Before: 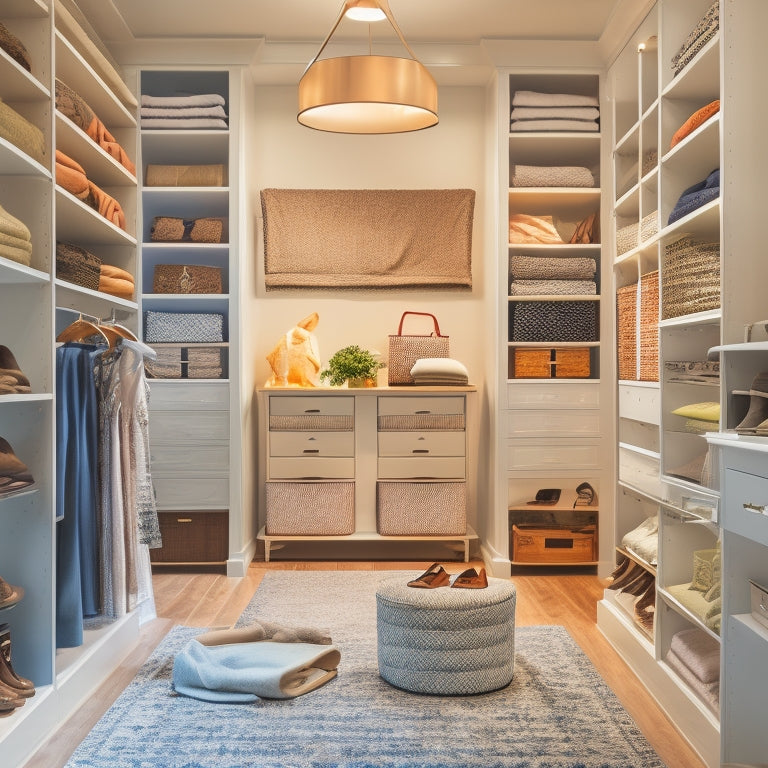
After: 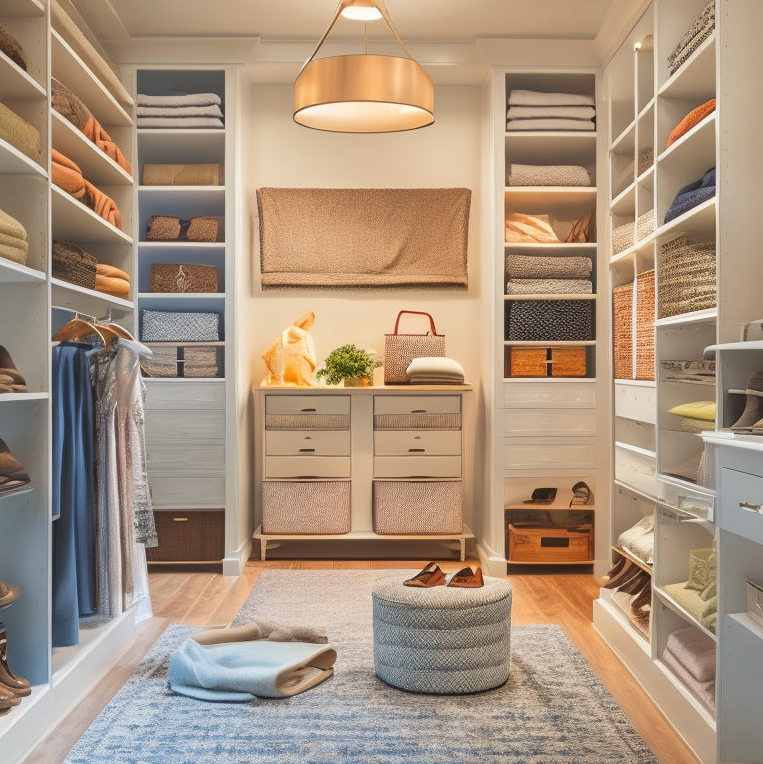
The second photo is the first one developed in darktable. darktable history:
crop and rotate: left 0.614%, top 0.179%, bottom 0.309%
tone equalizer: on, module defaults
